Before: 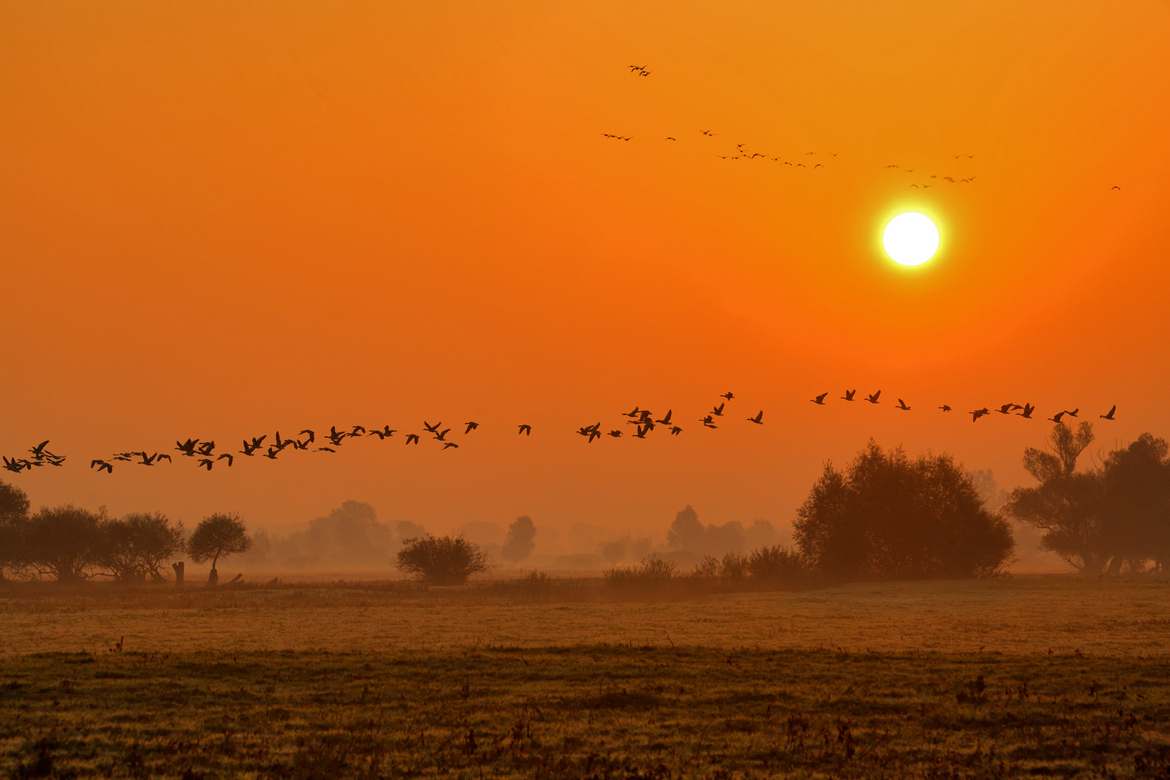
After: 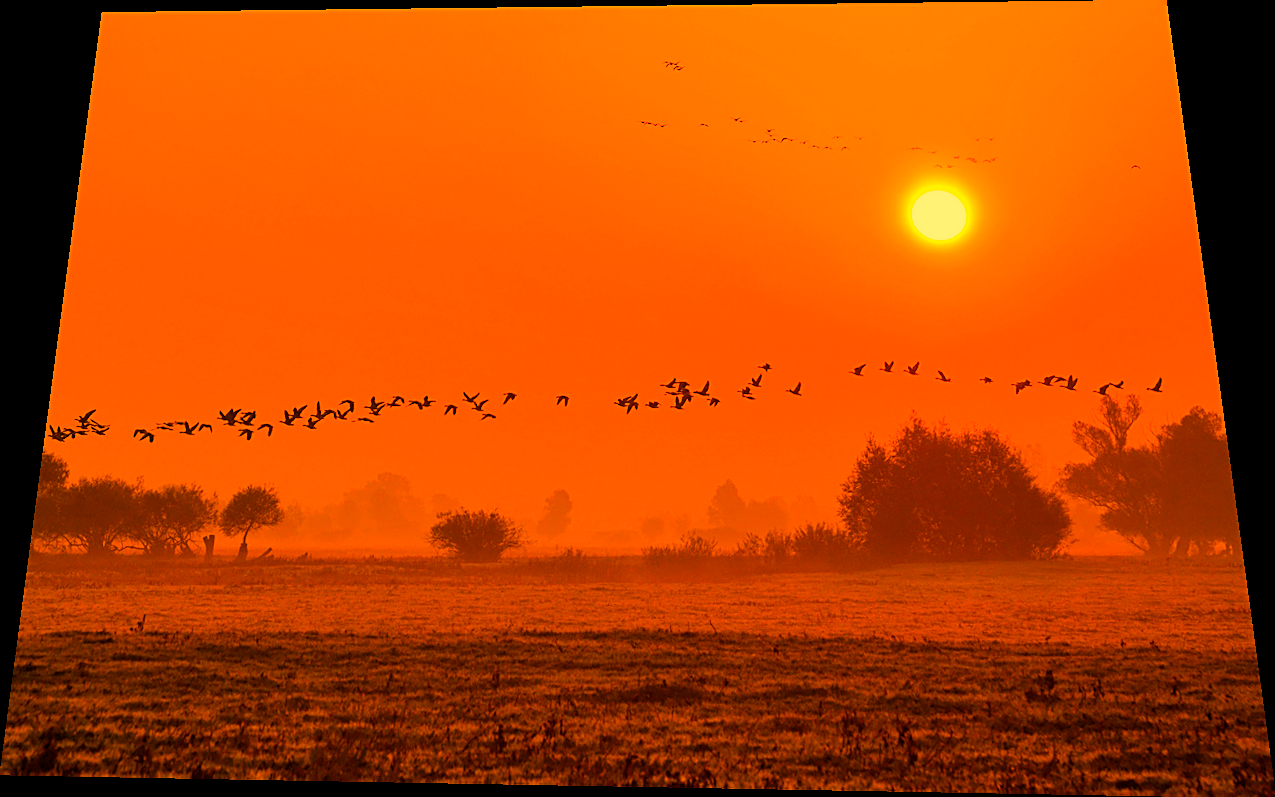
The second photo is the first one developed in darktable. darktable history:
color balance rgb: perceptual saturation grading › global saturation 25%, perceptual brilliance grading › mid-tones 10%, perceptual brilliance grading › shadows 15%, global vibrance 20%
sharpen: on, module defaults
white balance: red 1.467, blue 0.684
rotate and perspective: rotation 0.128°, lens shift (vertical) -0.181, lens shift (horizontal) -0.044, shear 0.001, automatic cropping off
